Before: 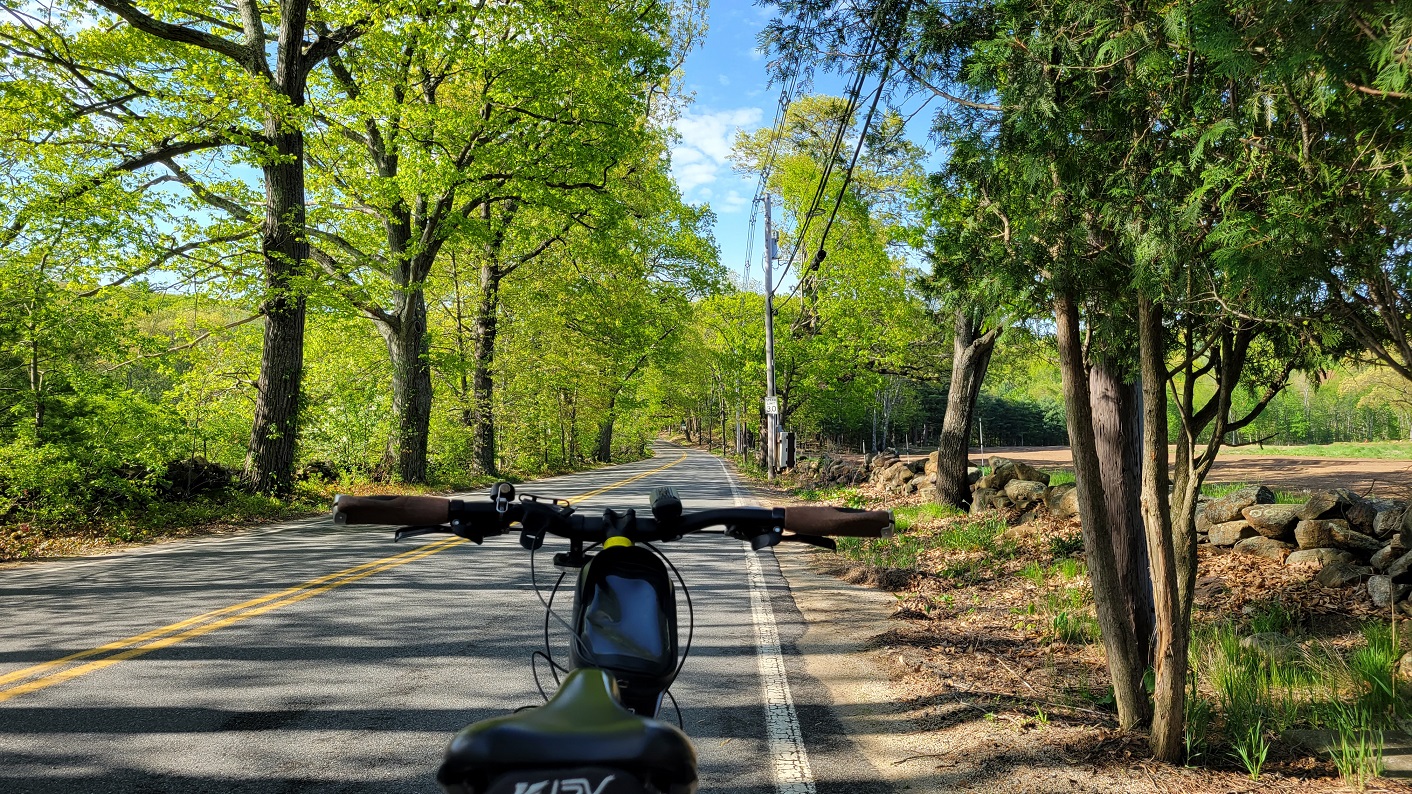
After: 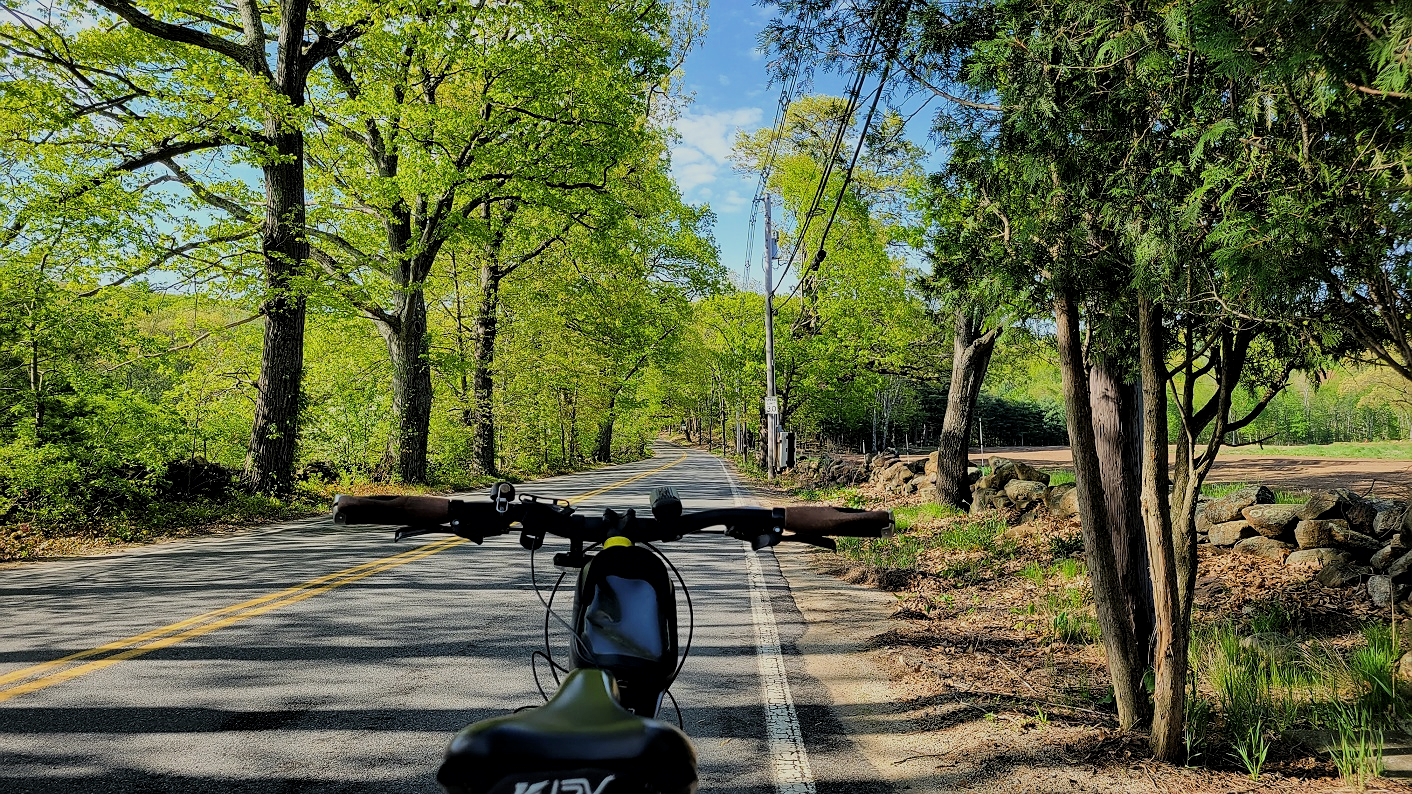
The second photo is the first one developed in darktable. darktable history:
local contrast: mode bilateral grid, contrast 20, coarseness 50, detail 120%, midtone range 0.2
sharpen: radius 1
filmic rgb: black relative exposure -7.48 EV, white relative exposure 4.83 EV, hardness 3.4, color science v6 (2022)
